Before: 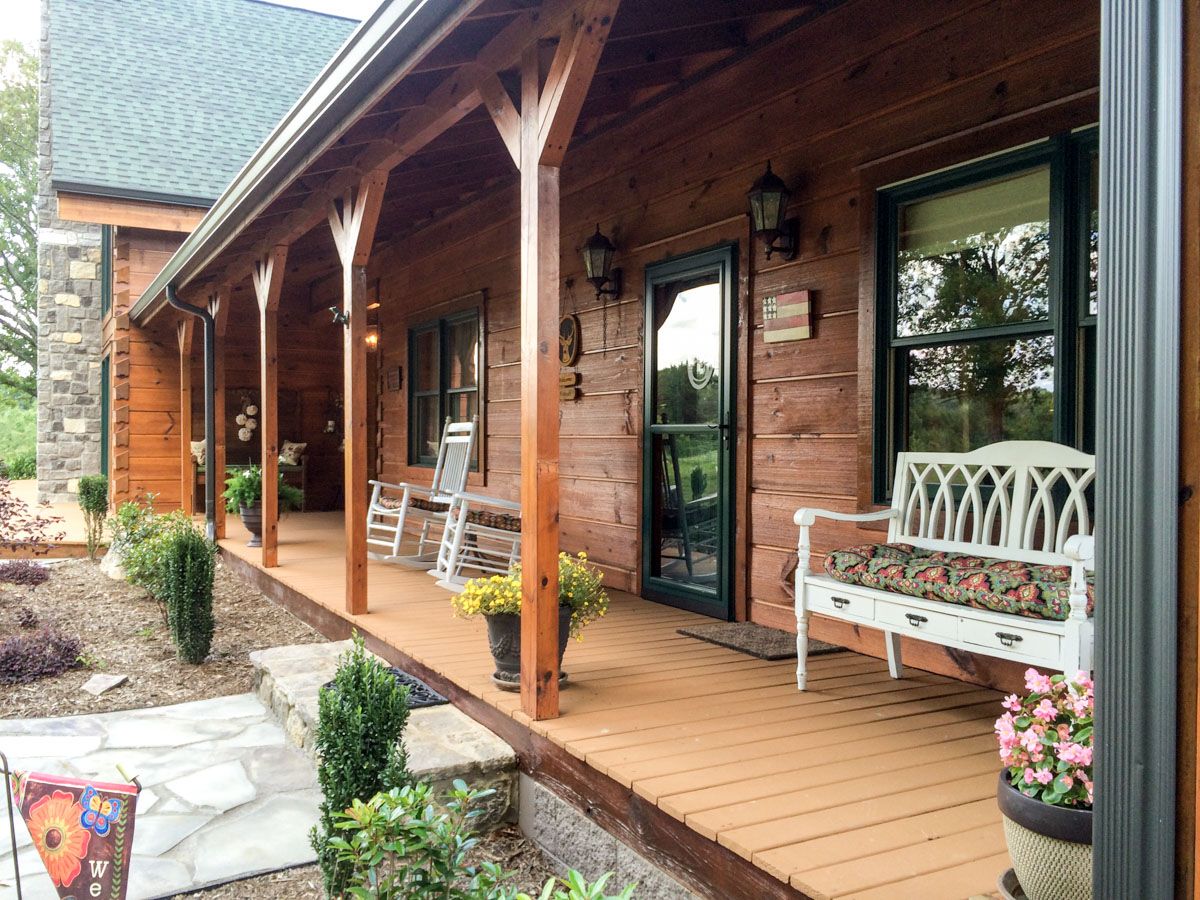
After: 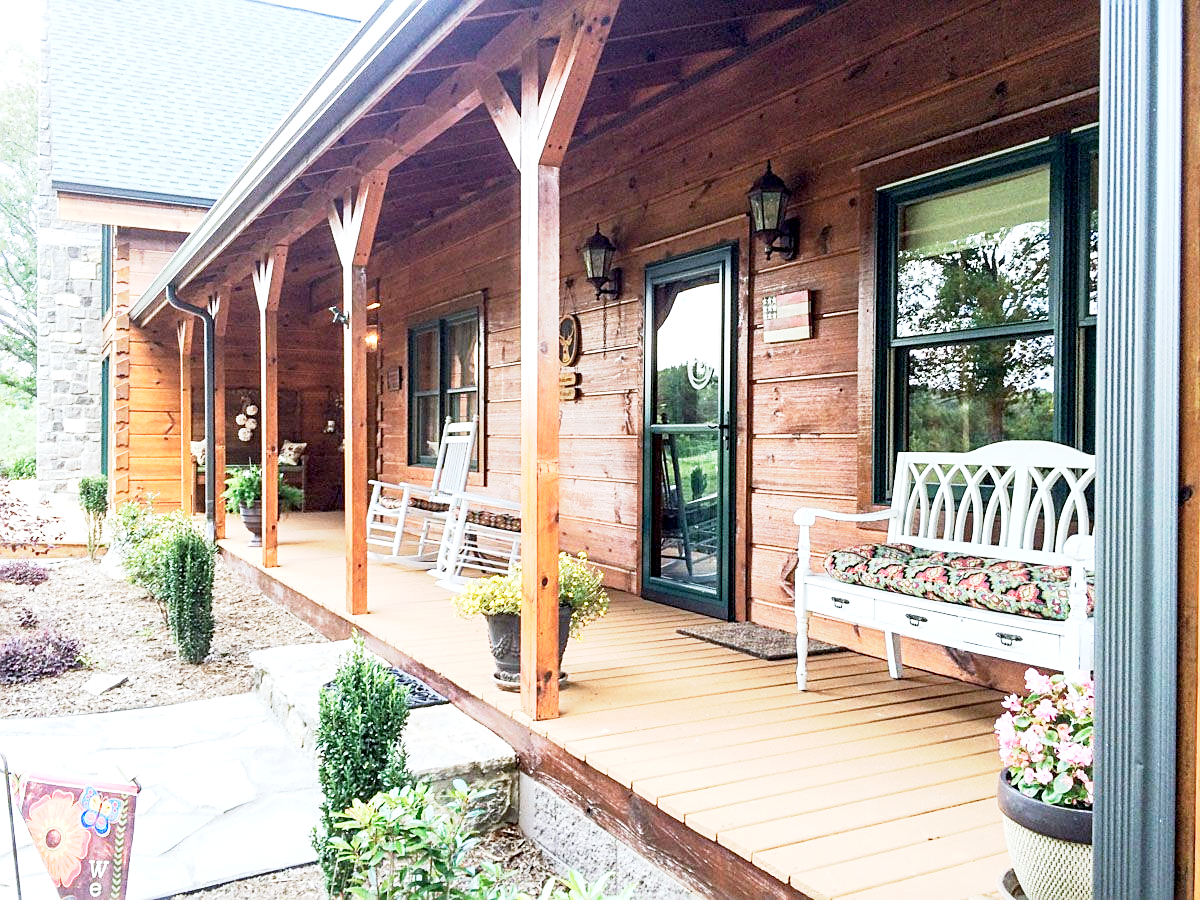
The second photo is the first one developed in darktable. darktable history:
sharpen: on, module defaults
base curve: curves: ch0 [(0, 0) (0.088, 0.125) (0.176, 0.251) (0.354, 0.501) (0.613, 0.749) (1, 0.877)], preserve colors none
exposure: black level correction 0.001, exposure 1.117 EV, compensate highlight preservation false
color calibration: illuminant as shot in camera, x 0.369, y 0.376, temperature 4326.18 K
